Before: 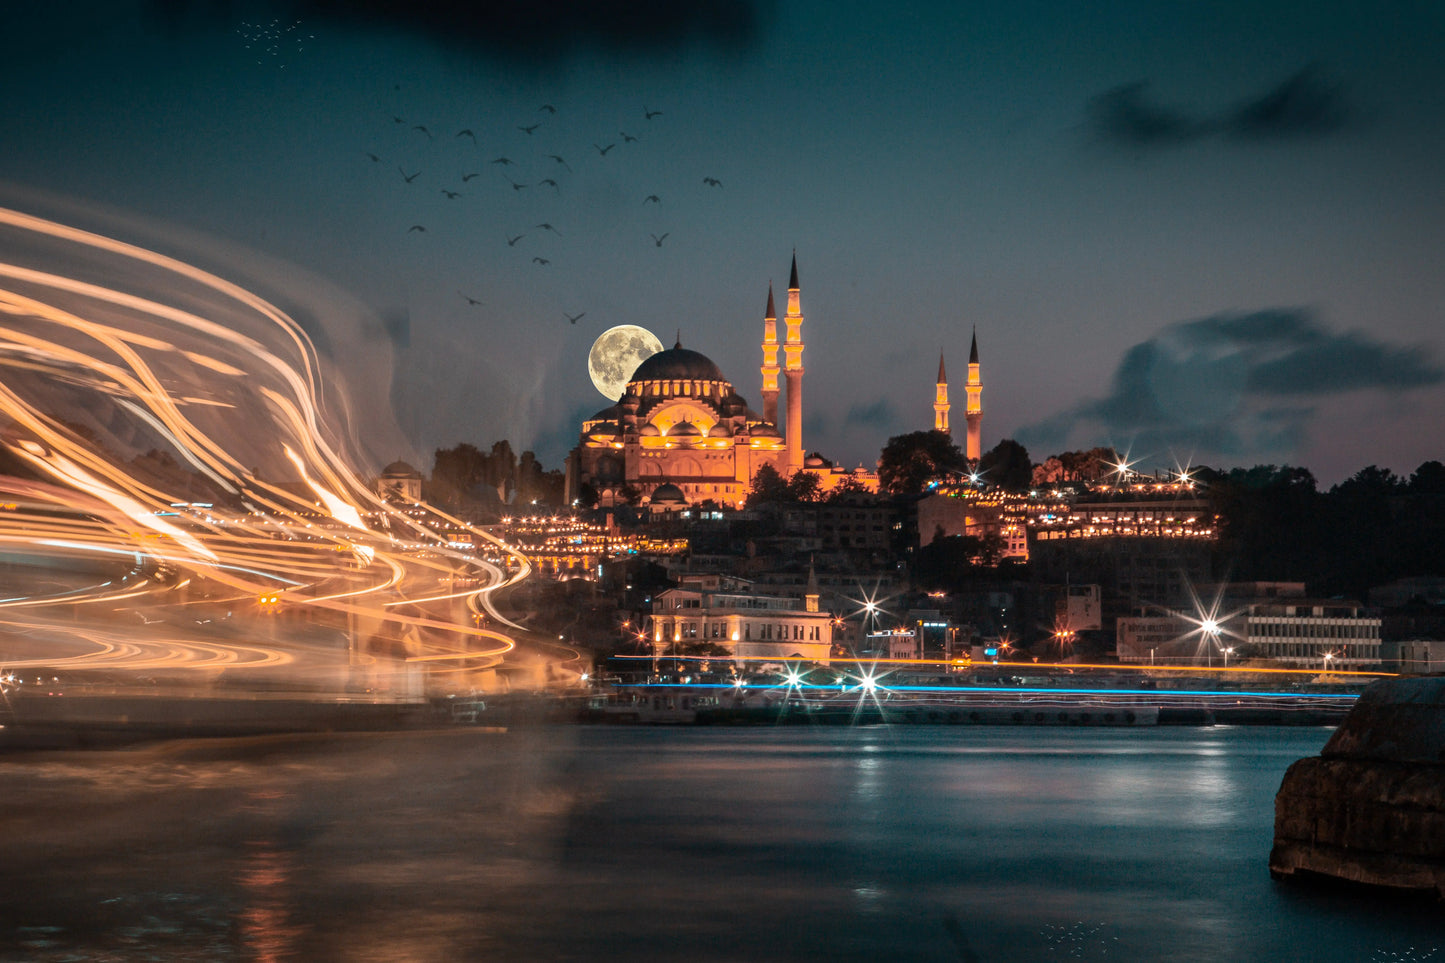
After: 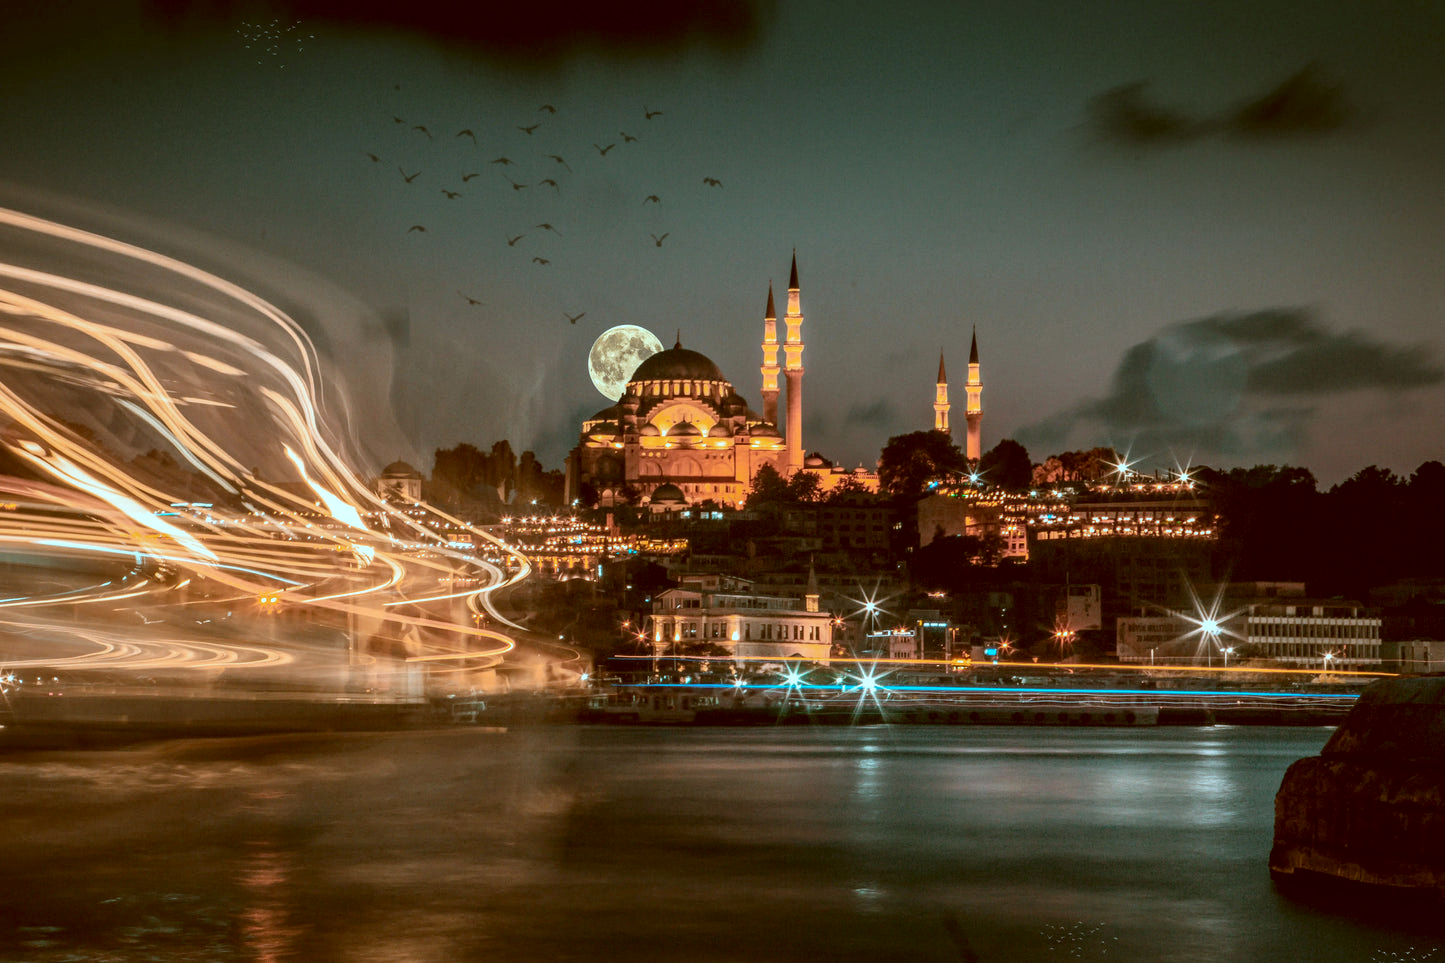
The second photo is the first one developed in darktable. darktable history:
local contrast: on, module defaults
color correction: highlights a* -14.62, highlights b* -16.22, shadows a* 10.12, shadows b* 29.4
